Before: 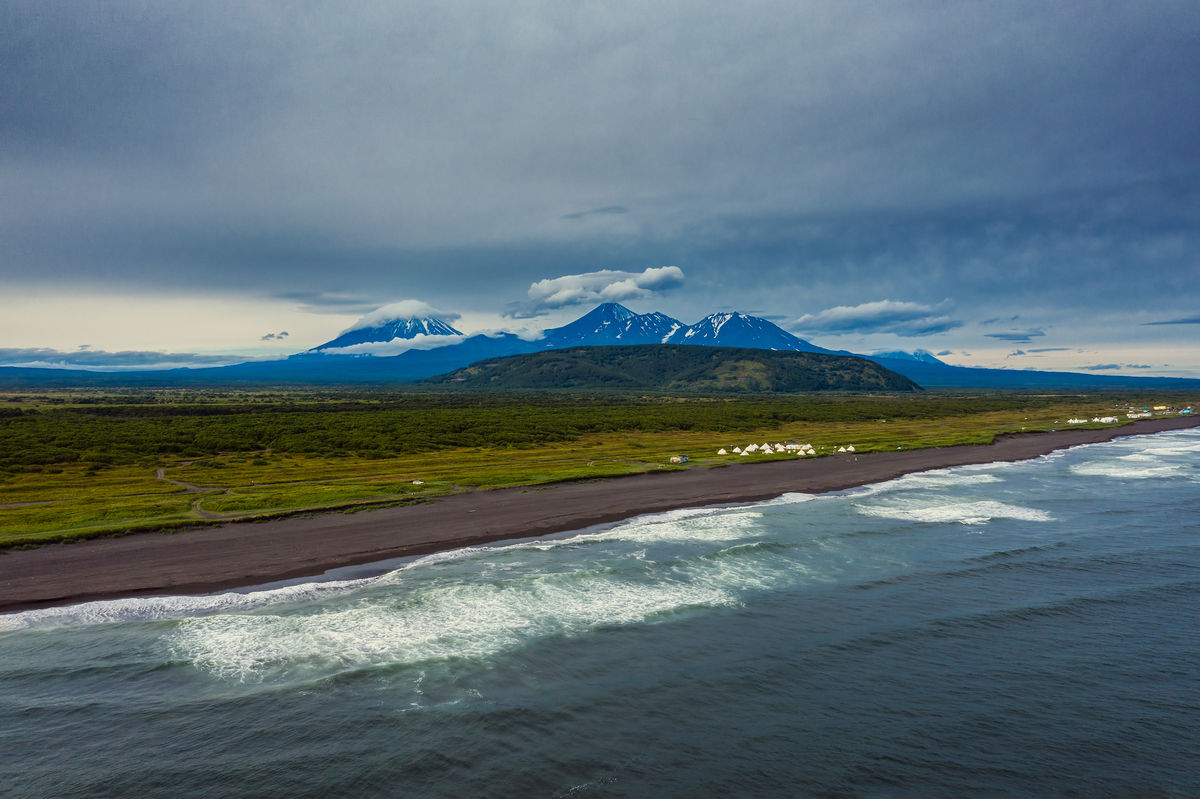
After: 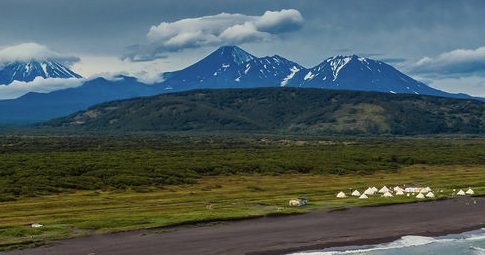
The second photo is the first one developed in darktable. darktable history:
color correction: saturation 0.85
crop: left 31.751%, top 32.172%, right 27.8%, bottom 35.83%
